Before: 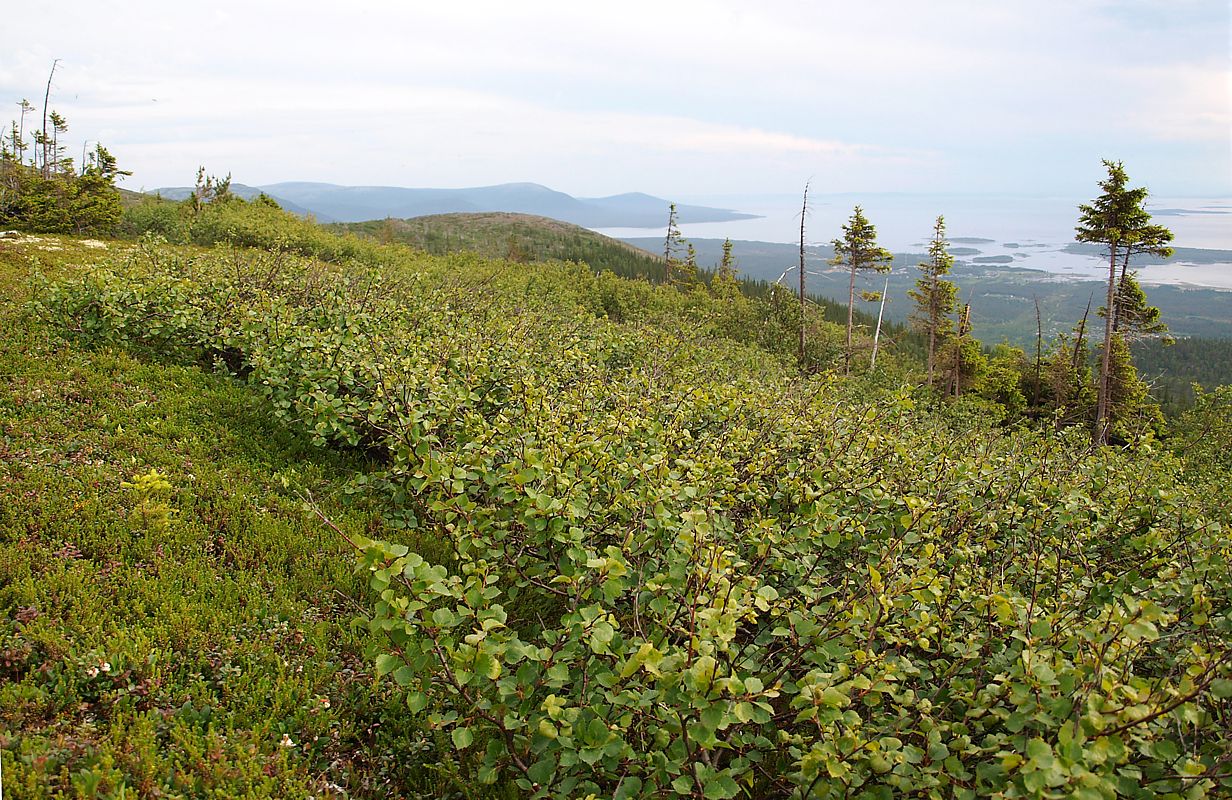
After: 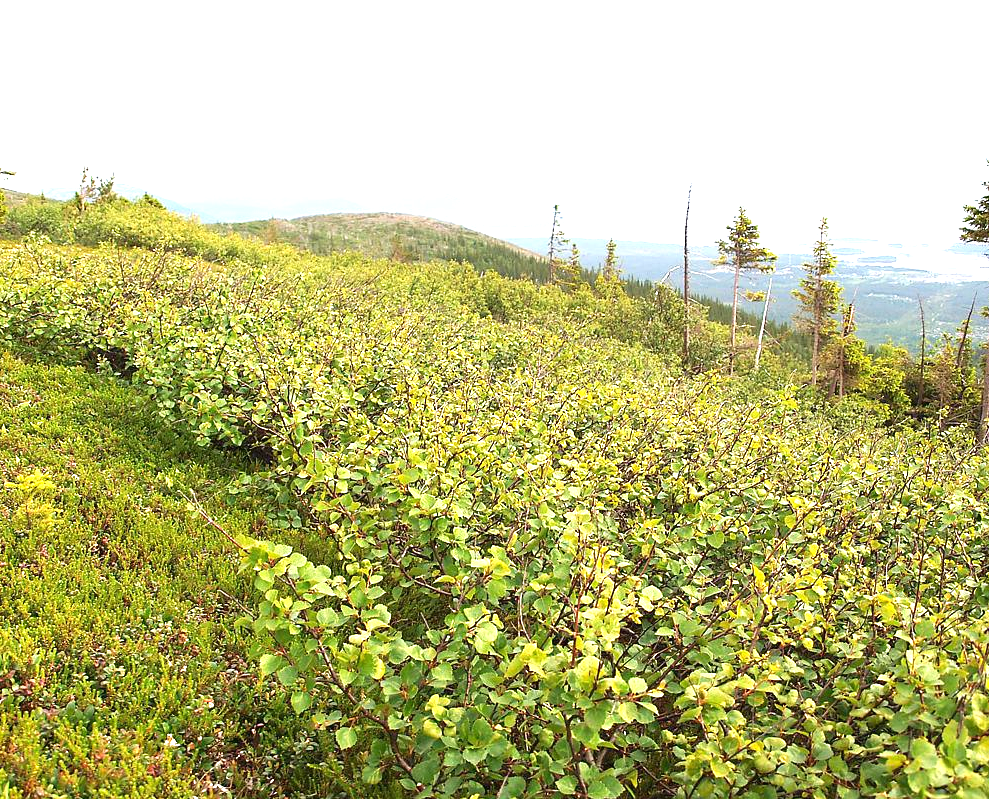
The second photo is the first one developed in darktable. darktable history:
exposure: black level correction 0, exposure 1.105 EV, compensate exposure bias true, compensate highlight preservation false
crop and rotate: left 9.53%, right 10.116%
